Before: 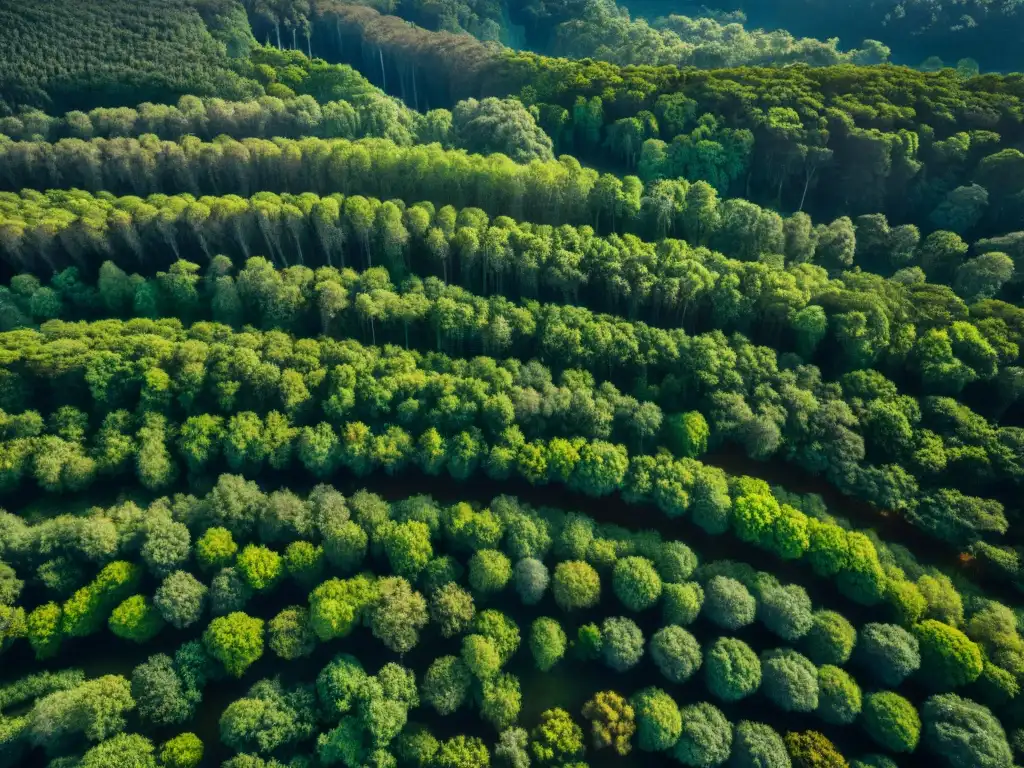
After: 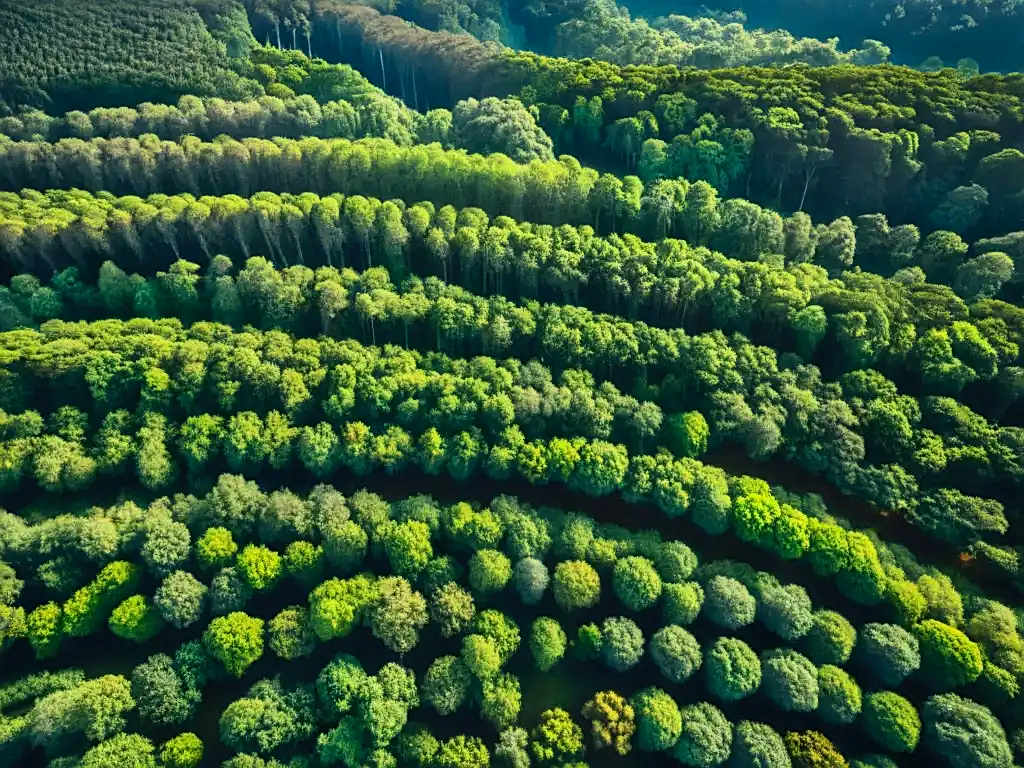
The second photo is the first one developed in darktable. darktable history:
sharpen: on, module defaults
contrast brightness saturation: contrast 0.199, brightness 0.146, saturation 0.144
